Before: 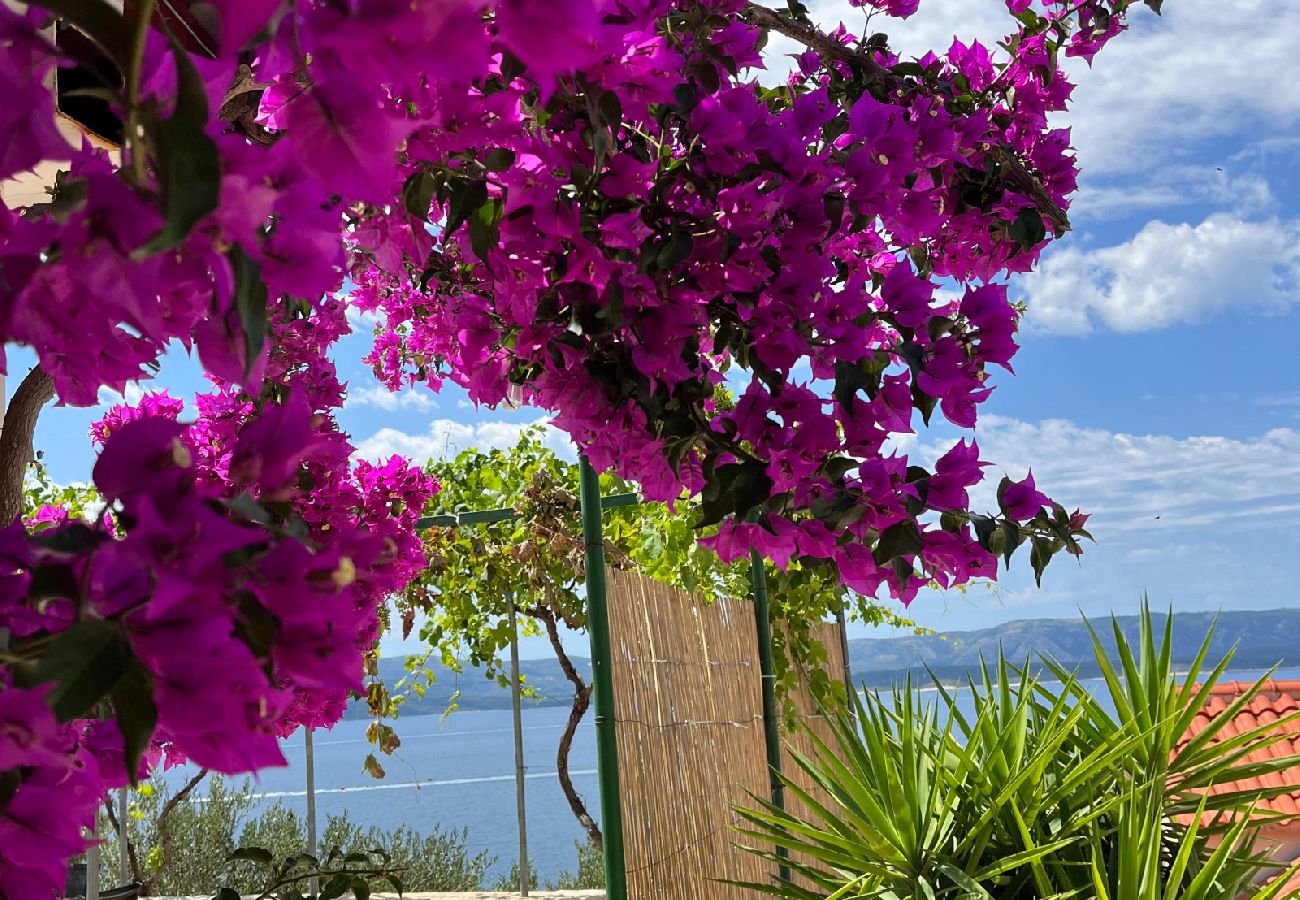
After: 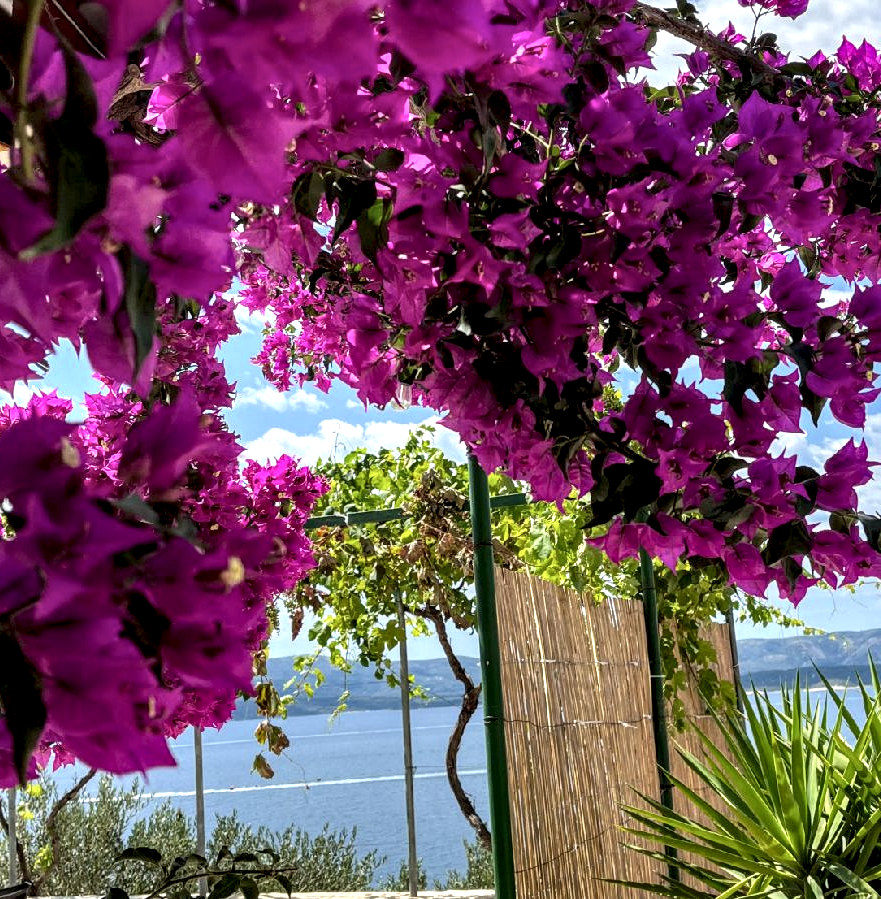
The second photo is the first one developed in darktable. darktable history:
crop and rotate: left 8.61%, right 23.554%
local contrast: highlights 64%, shadows 54%, detail 168%, midtone range 0.515
